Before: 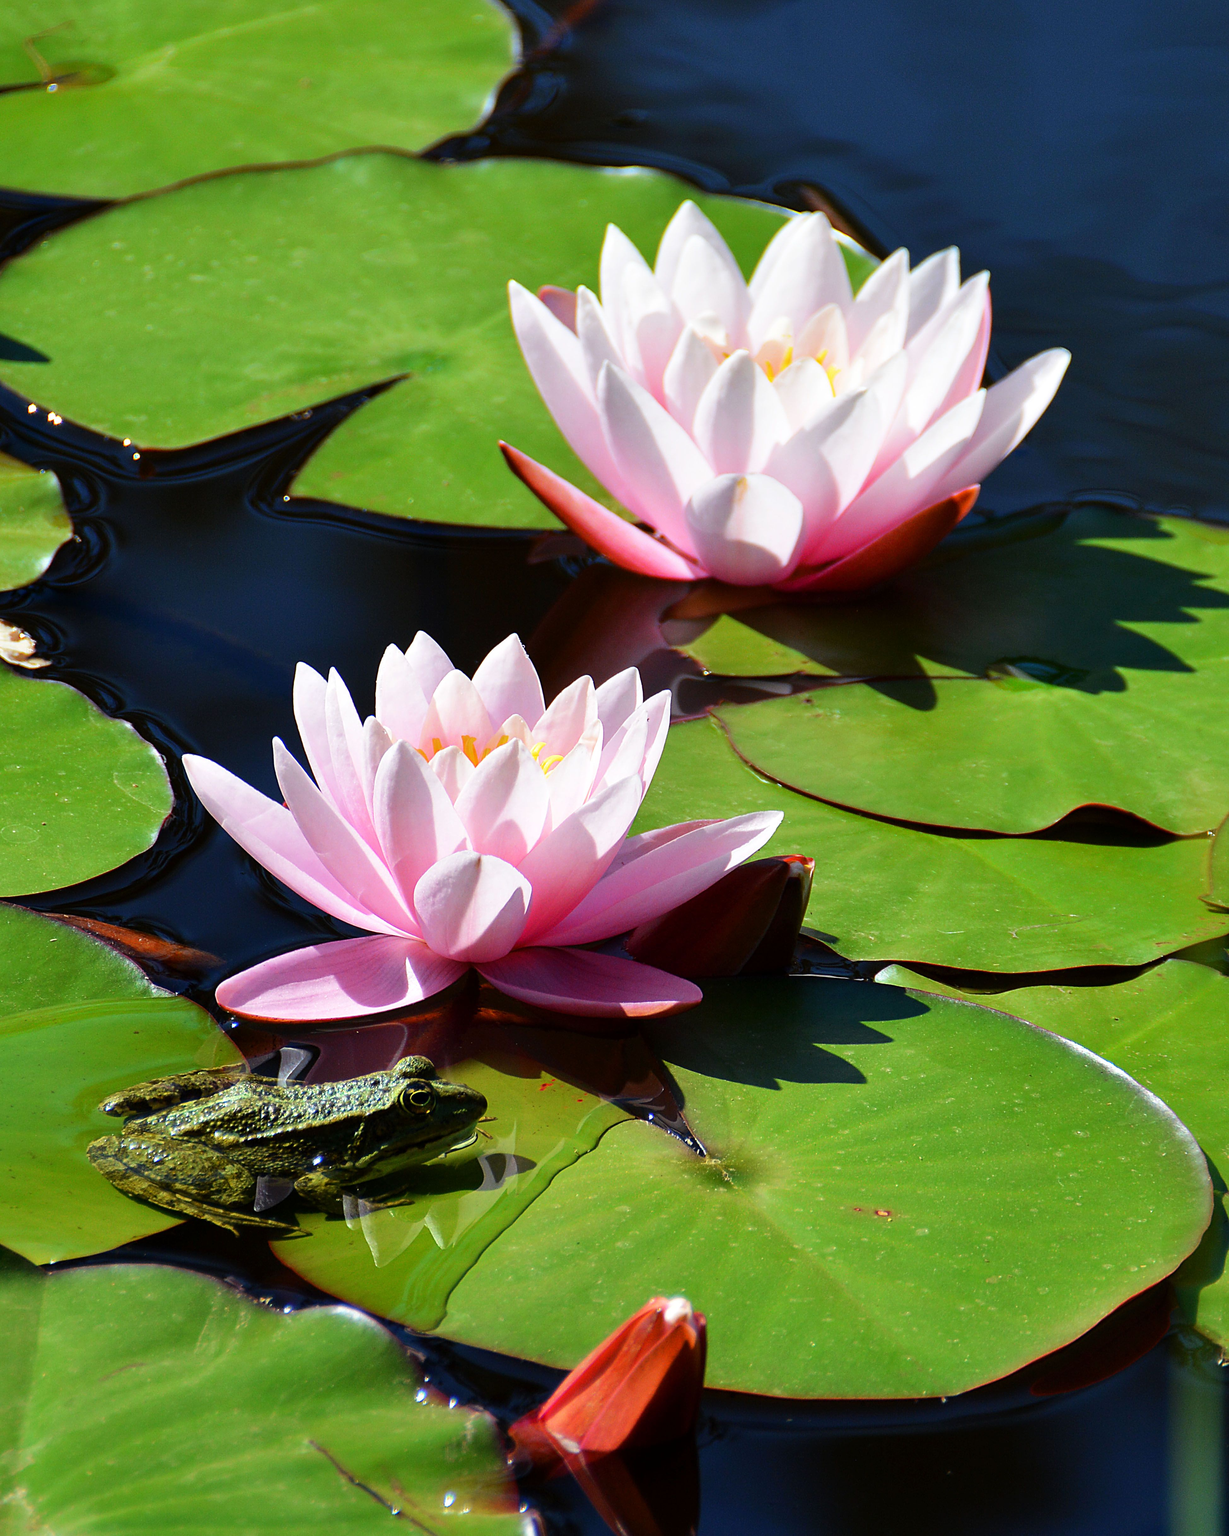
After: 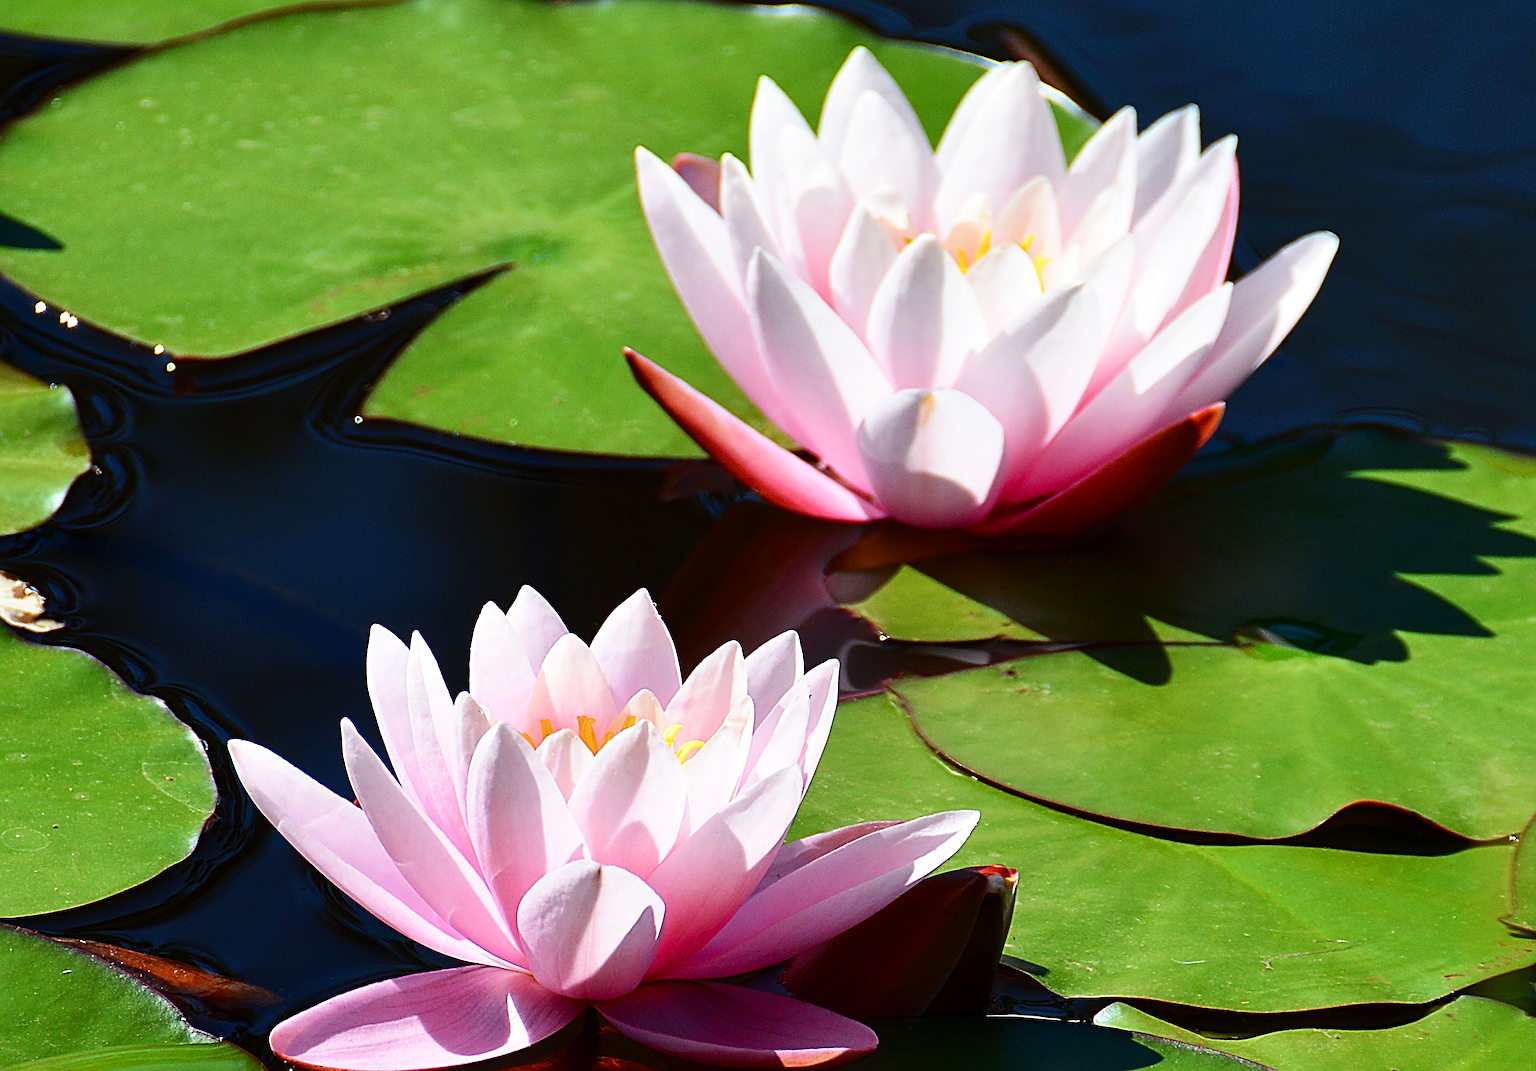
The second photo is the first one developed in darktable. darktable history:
tone curve: curves: ch0 [(0, 0) (0.003, 0.003) (0.011, 0.012) (0.025, 0.024) (0.044, 0.039) (0.069, 0.052) (0.1, 0.072) (0.136, 0.097) (0.177, 0.128) (0.224, 0.168) (0.277, 0.217) (0.335, 0.276) (0.399, 0.345) (0.468, 0.429) (0.543, 0.524) (0.623, 0.628) (0.709, 0.732) (0.801, 0.829) (0.898, 0.919) (1, 1)], color space Lab, independent channels, preserve colors none
crop and rotate: top 10.611%, bottom 33.594%
sharpen: radius 4.88
